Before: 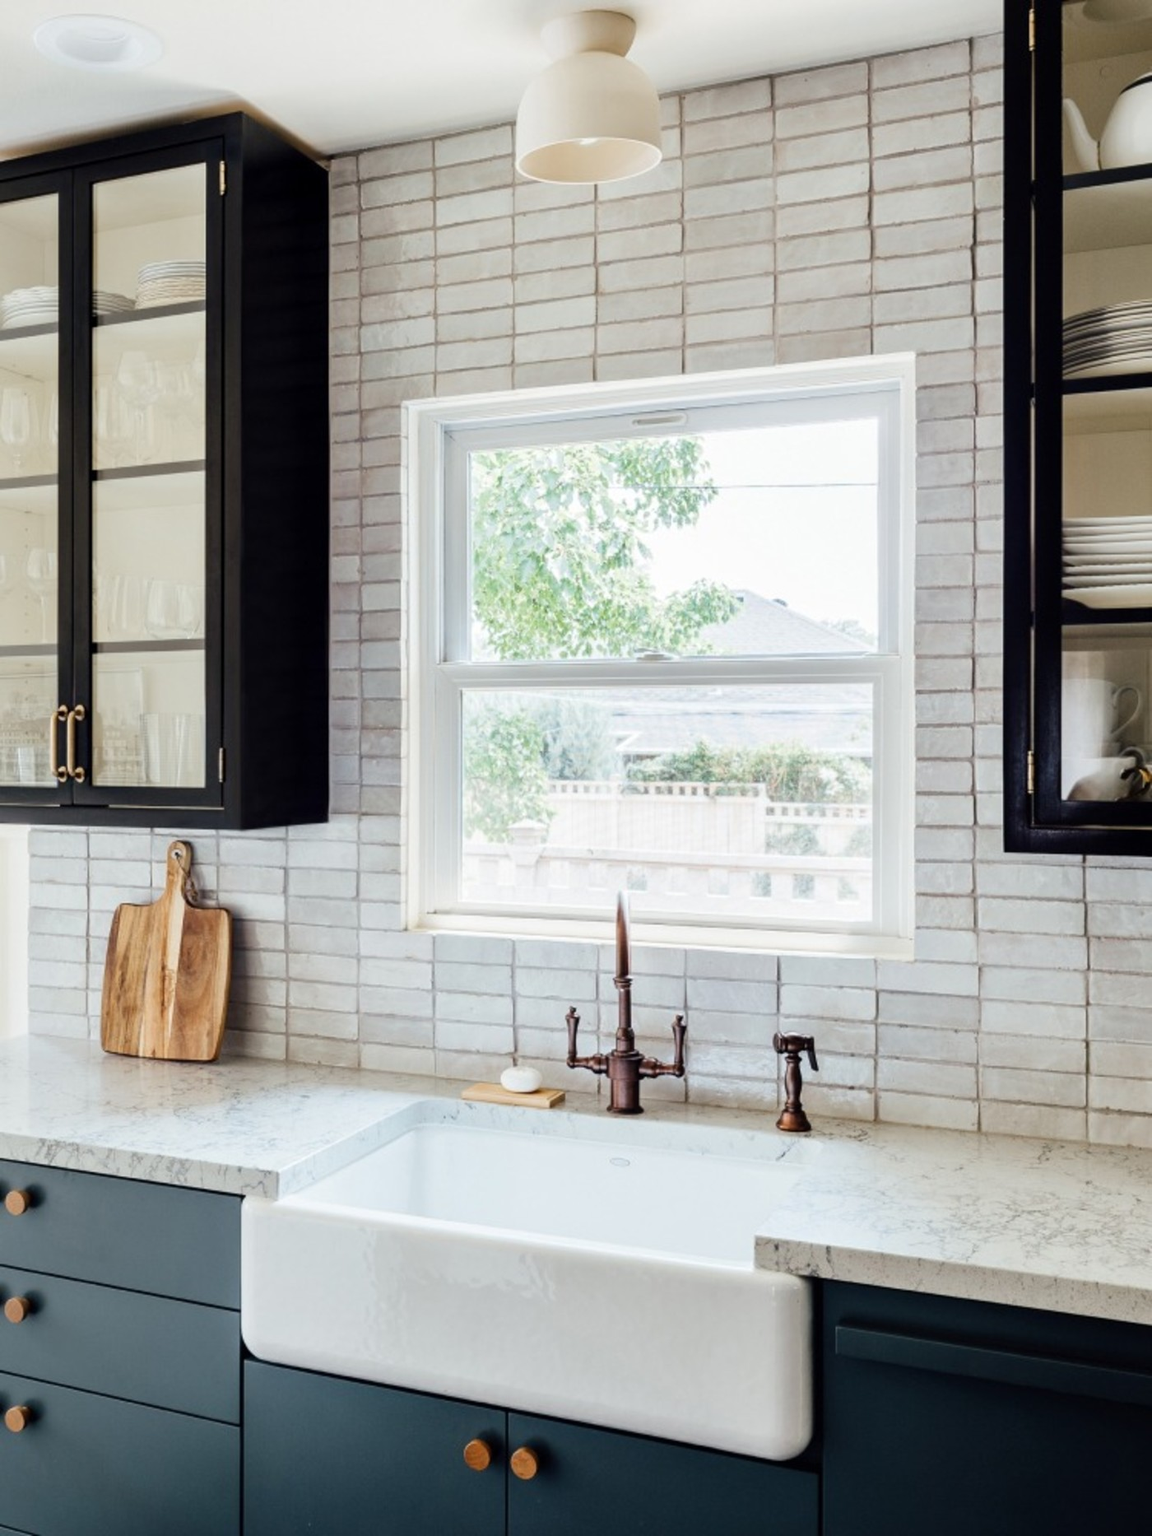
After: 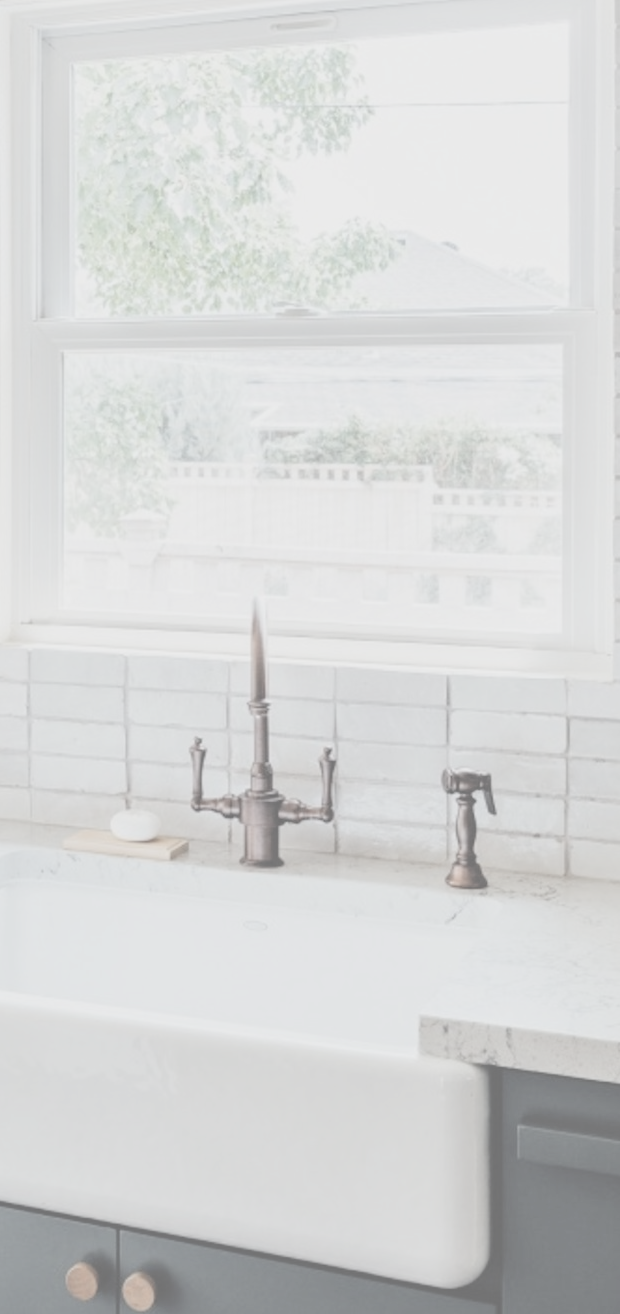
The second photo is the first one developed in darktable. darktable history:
crop: left 35.636%, top 26.091%, right 20.03%, bottom 3.45%
contrast brightness saturation: contrast -0.319, brightness 0.749, saturation -0.789
